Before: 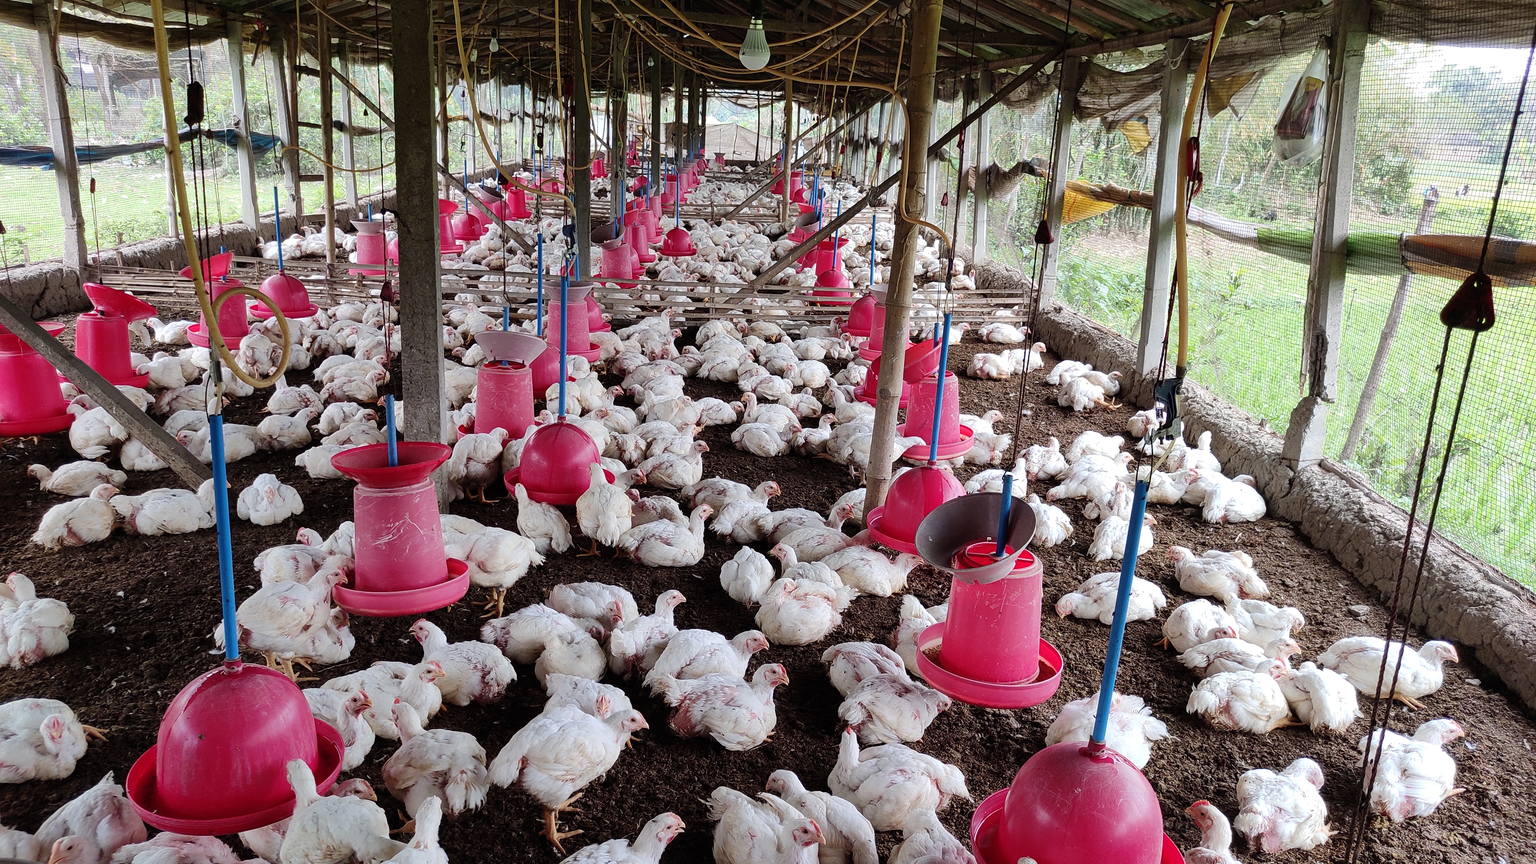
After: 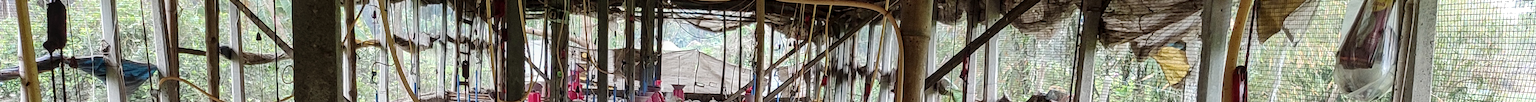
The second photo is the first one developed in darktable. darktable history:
crop and rotate: left 9.644%, top 9.491%, right 6.021%, bottom 80.509%
local contrast: detail 130%
